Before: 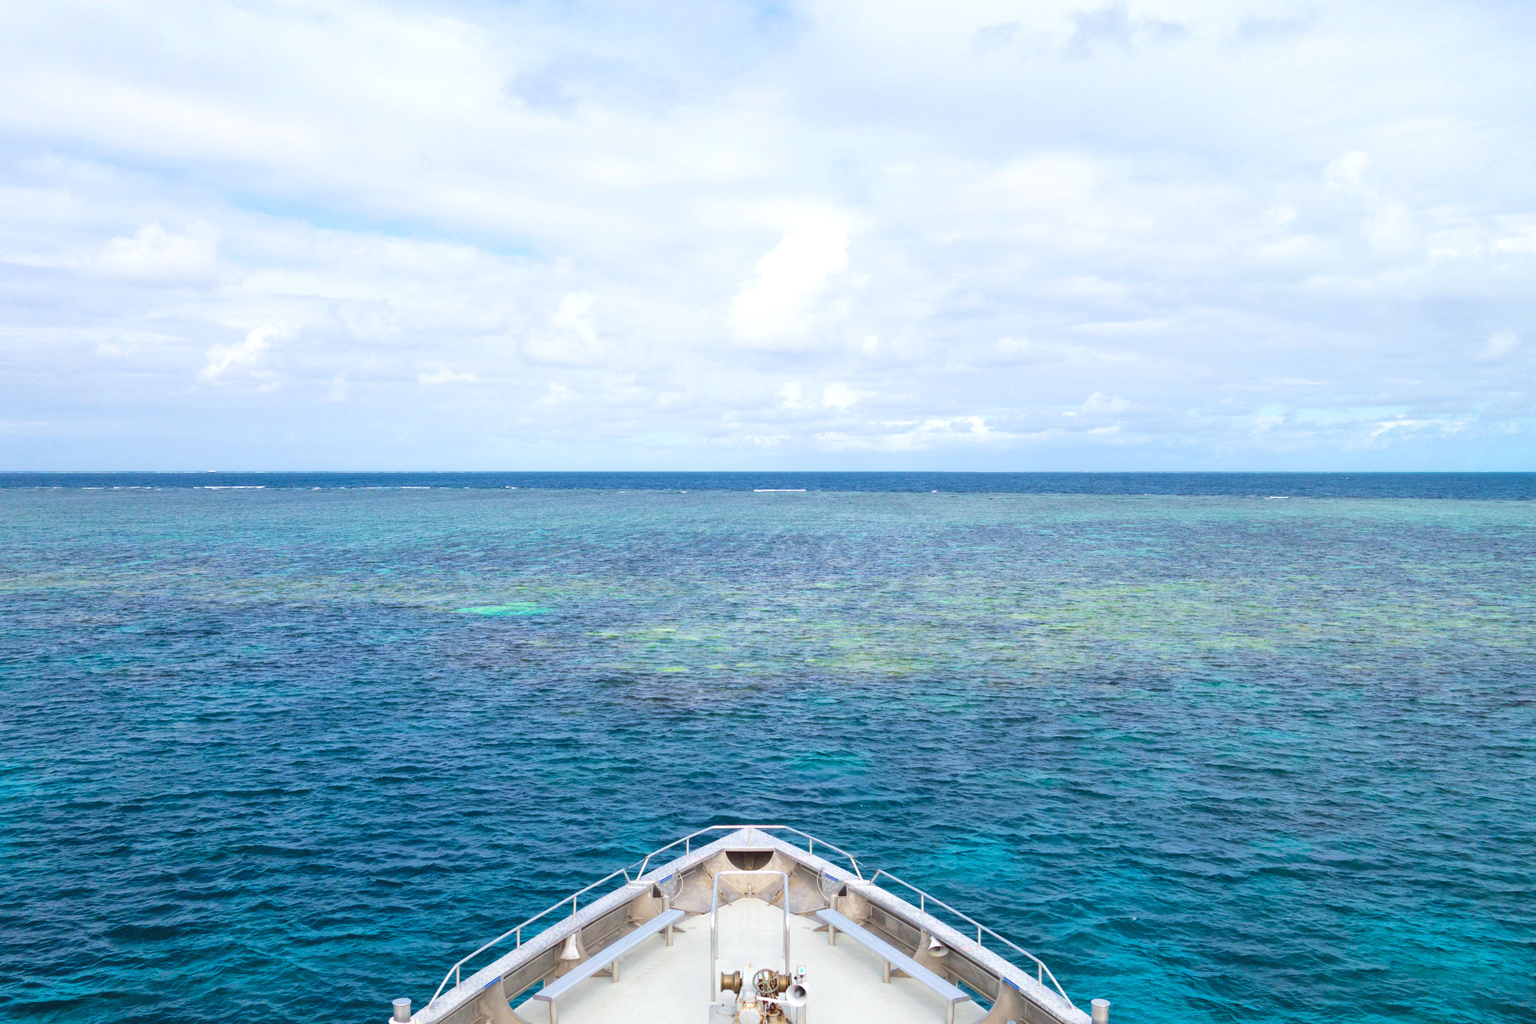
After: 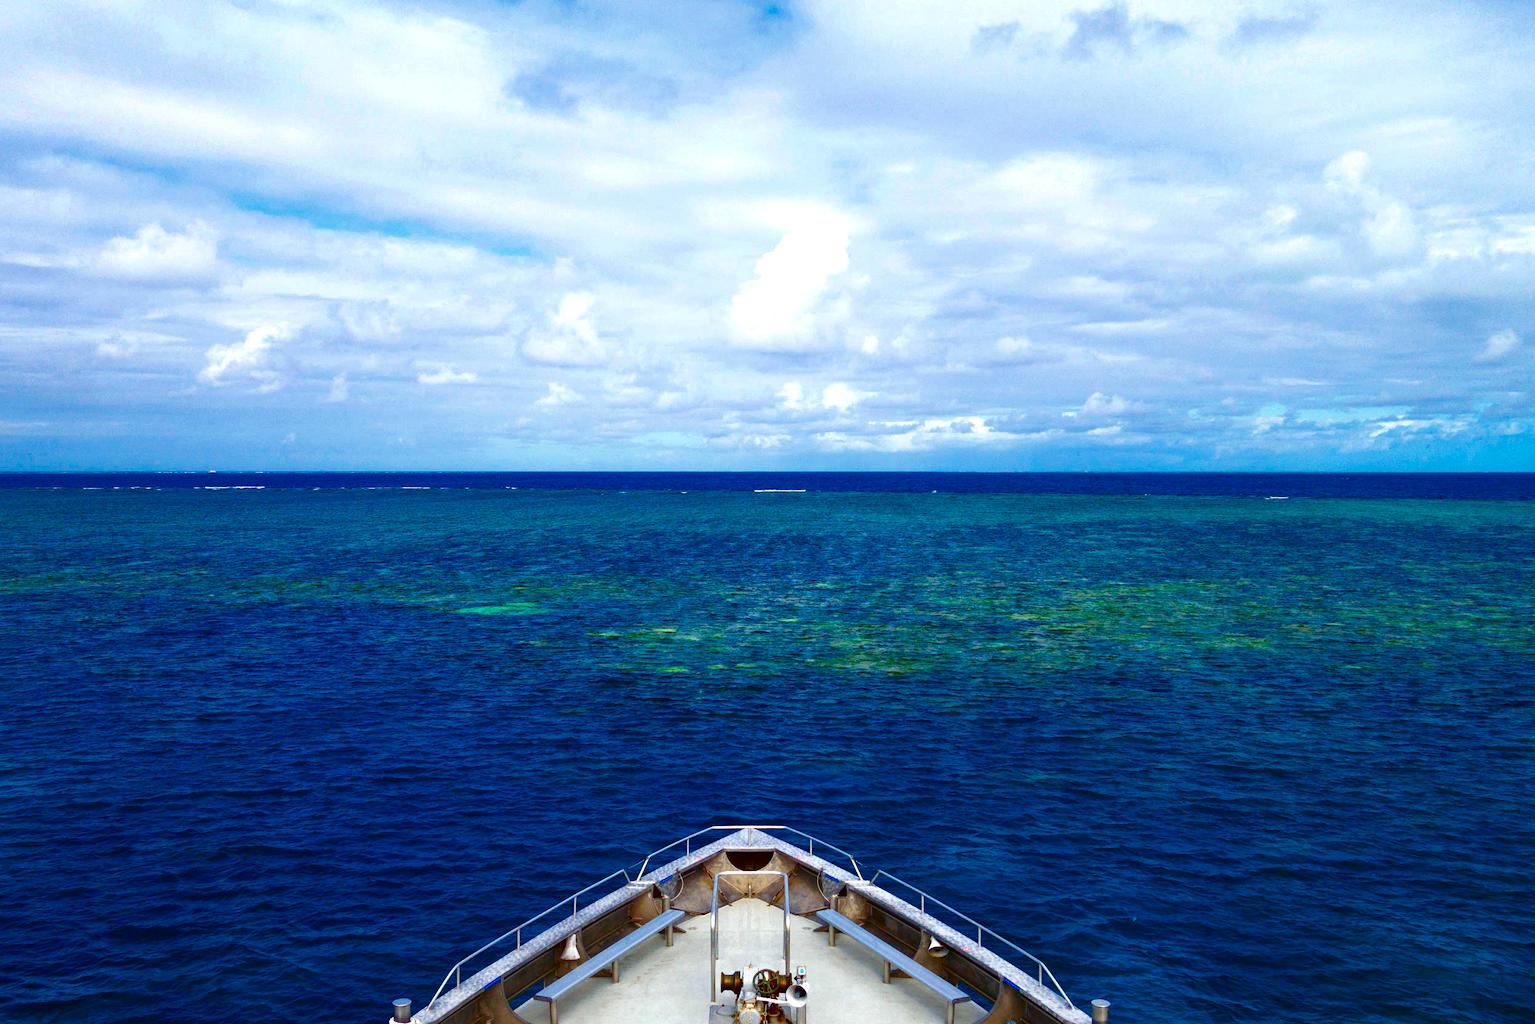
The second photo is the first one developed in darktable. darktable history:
contrast brightness saturation: brightness -1, saturation 1
shadows and highlights: shadows -12.5, white point adjustment 4, highlights 28.33
